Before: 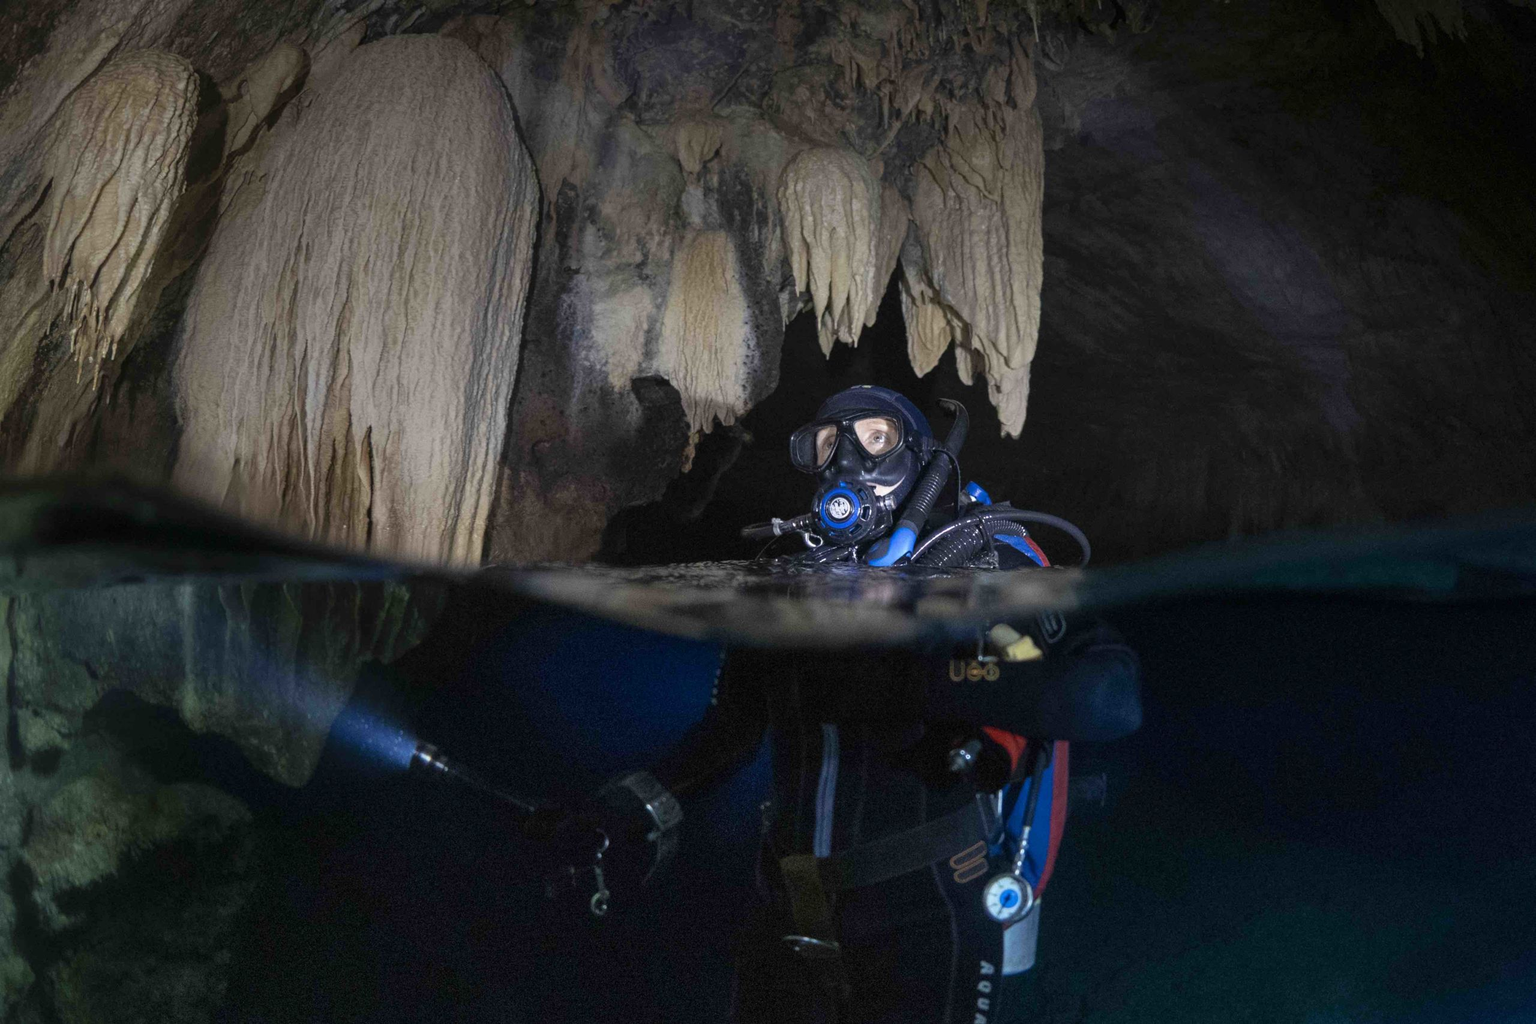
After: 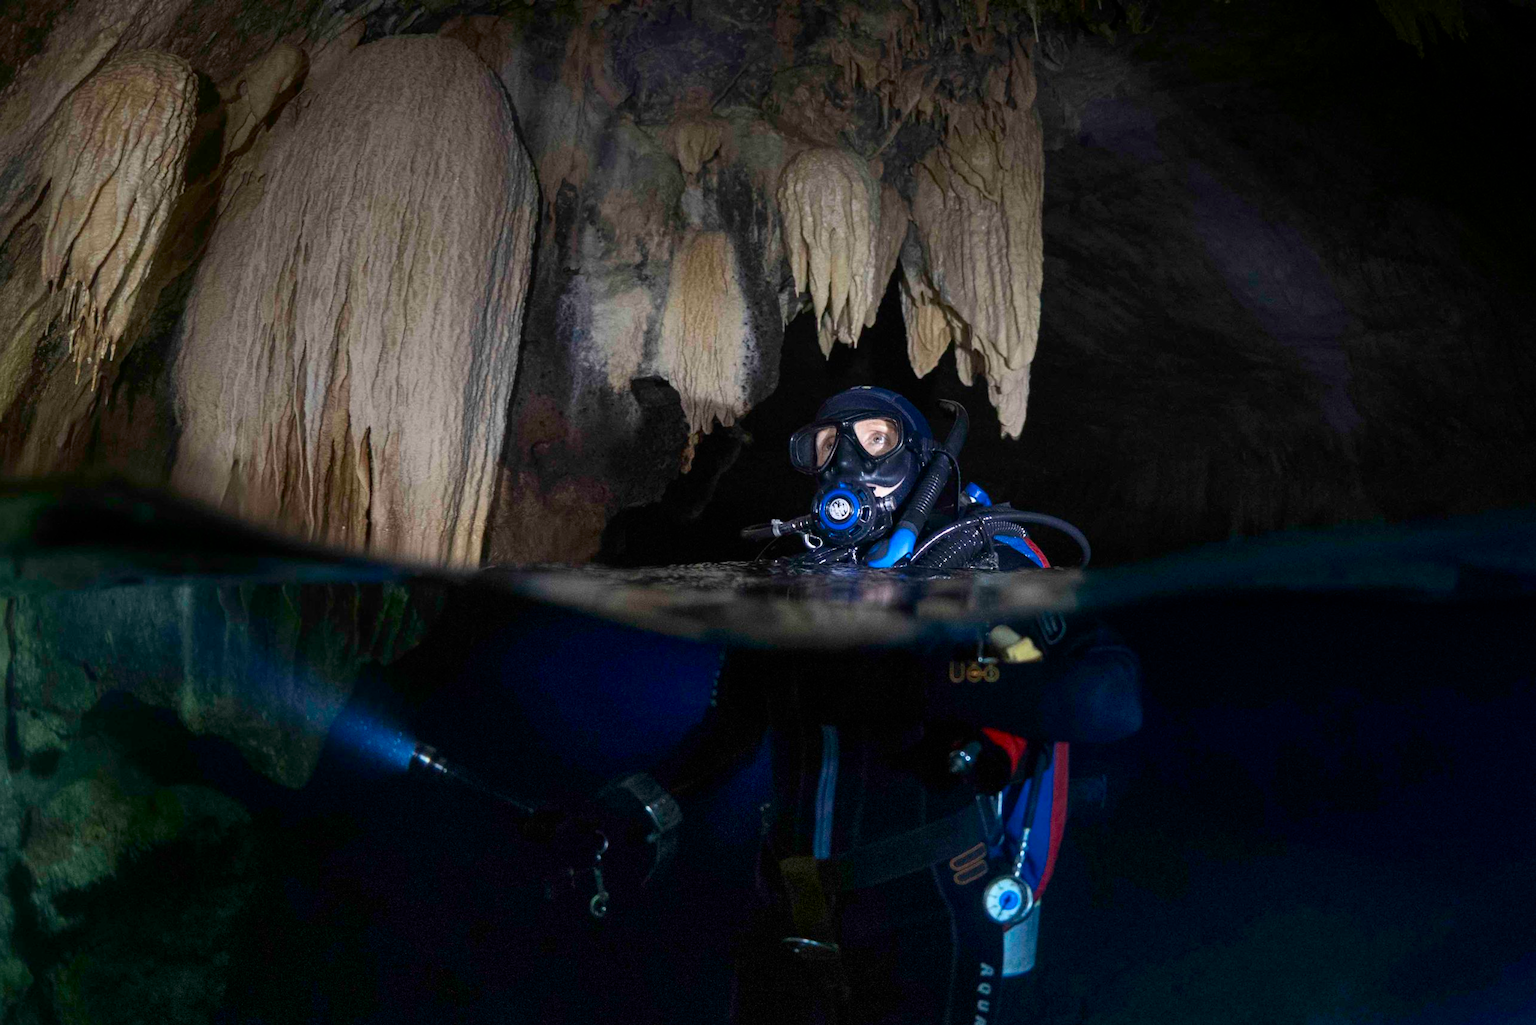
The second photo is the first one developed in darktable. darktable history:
contrast brightness saturation: contrast 0.126, brightness -0.049, saturation 0.163
crop and rotate: left 0.15%, bottom 0.007%
